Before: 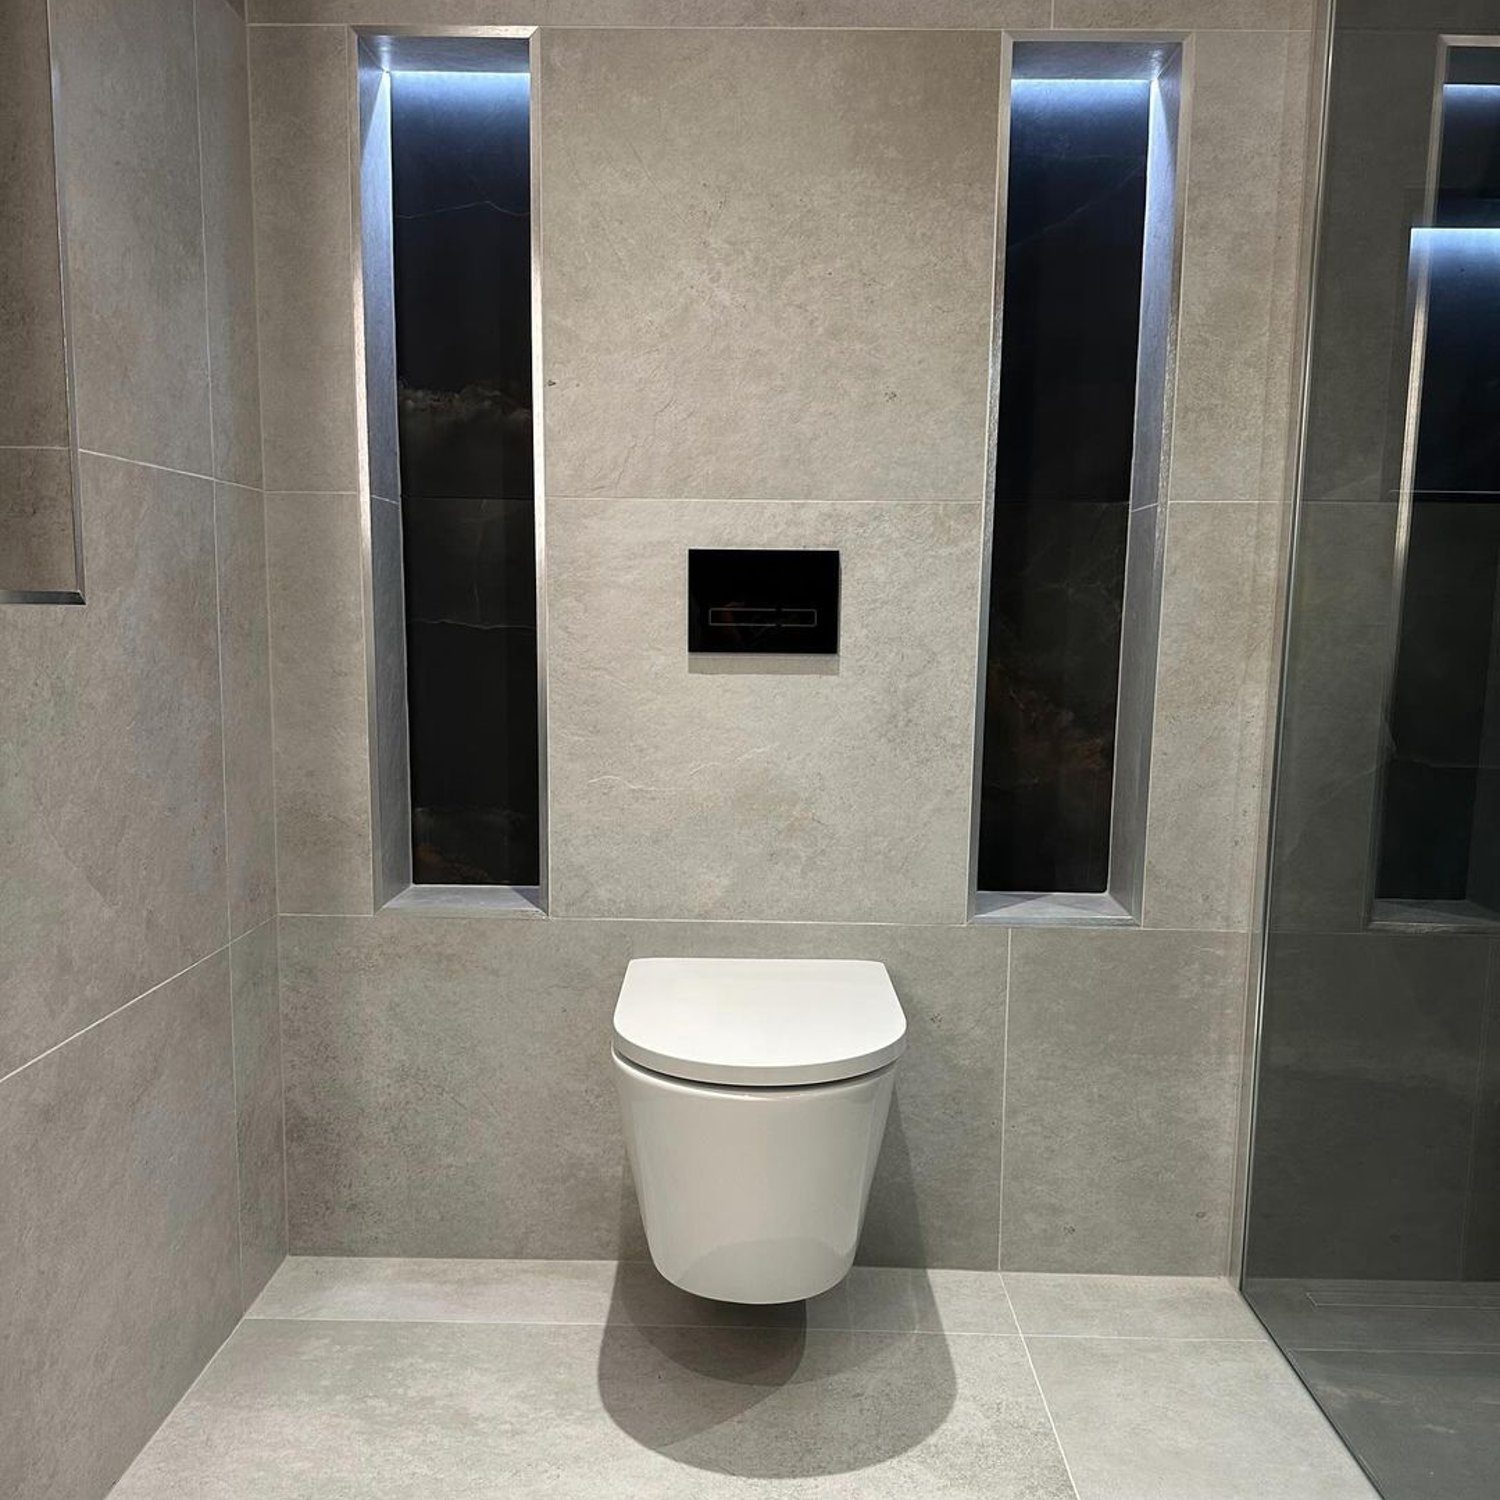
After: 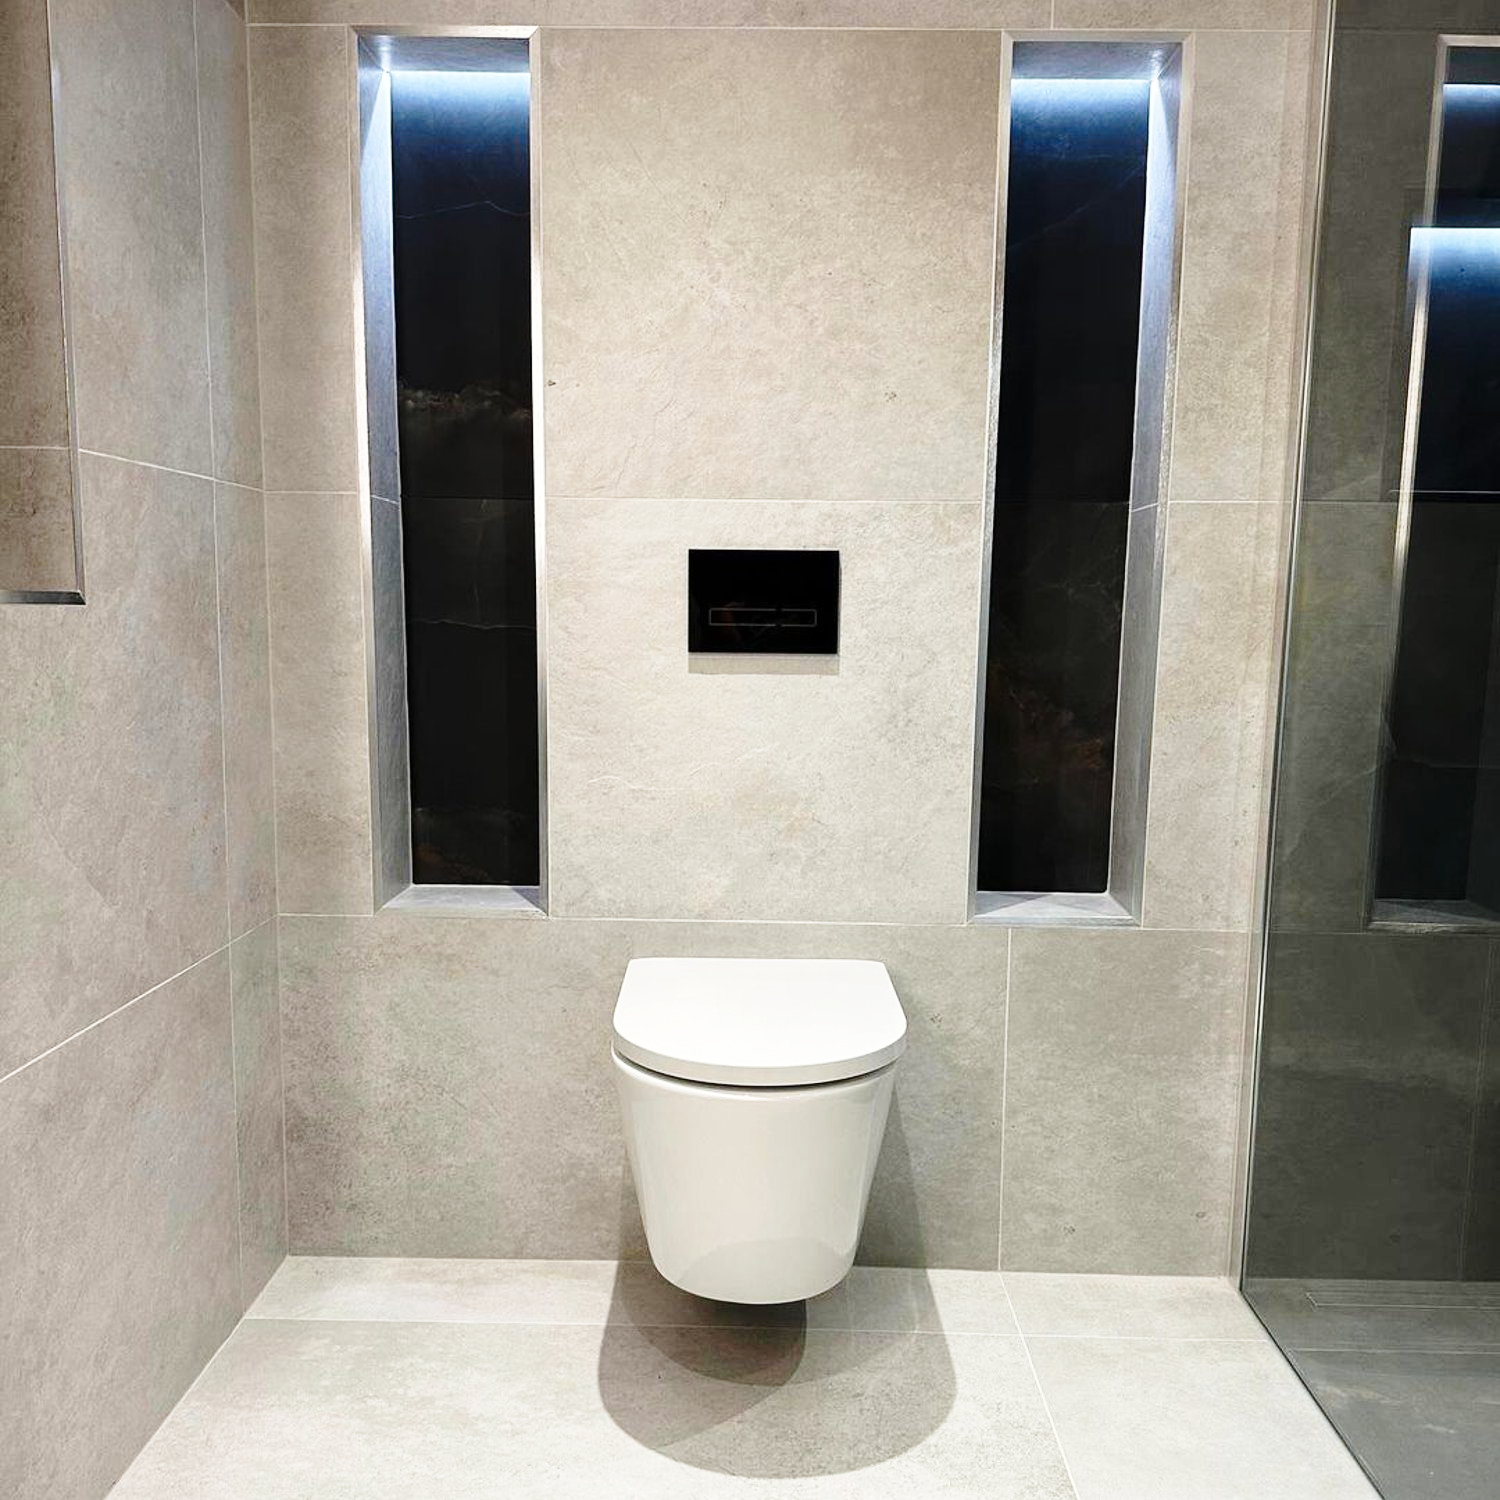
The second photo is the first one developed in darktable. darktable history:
color zones: curves: ch1 [(0.309, 0.524) (0.41, 0.329) (0.508, 0.509)]; ch2 [(0.25, 0.457) (0.75, 0.5)]
base curve: curves: ch0 [(0, 0) (0.028, 0.03) (0.121, 0.232) (0.46, 0.748) (0.859, 0.968) (1, 1)], preserve colors none
